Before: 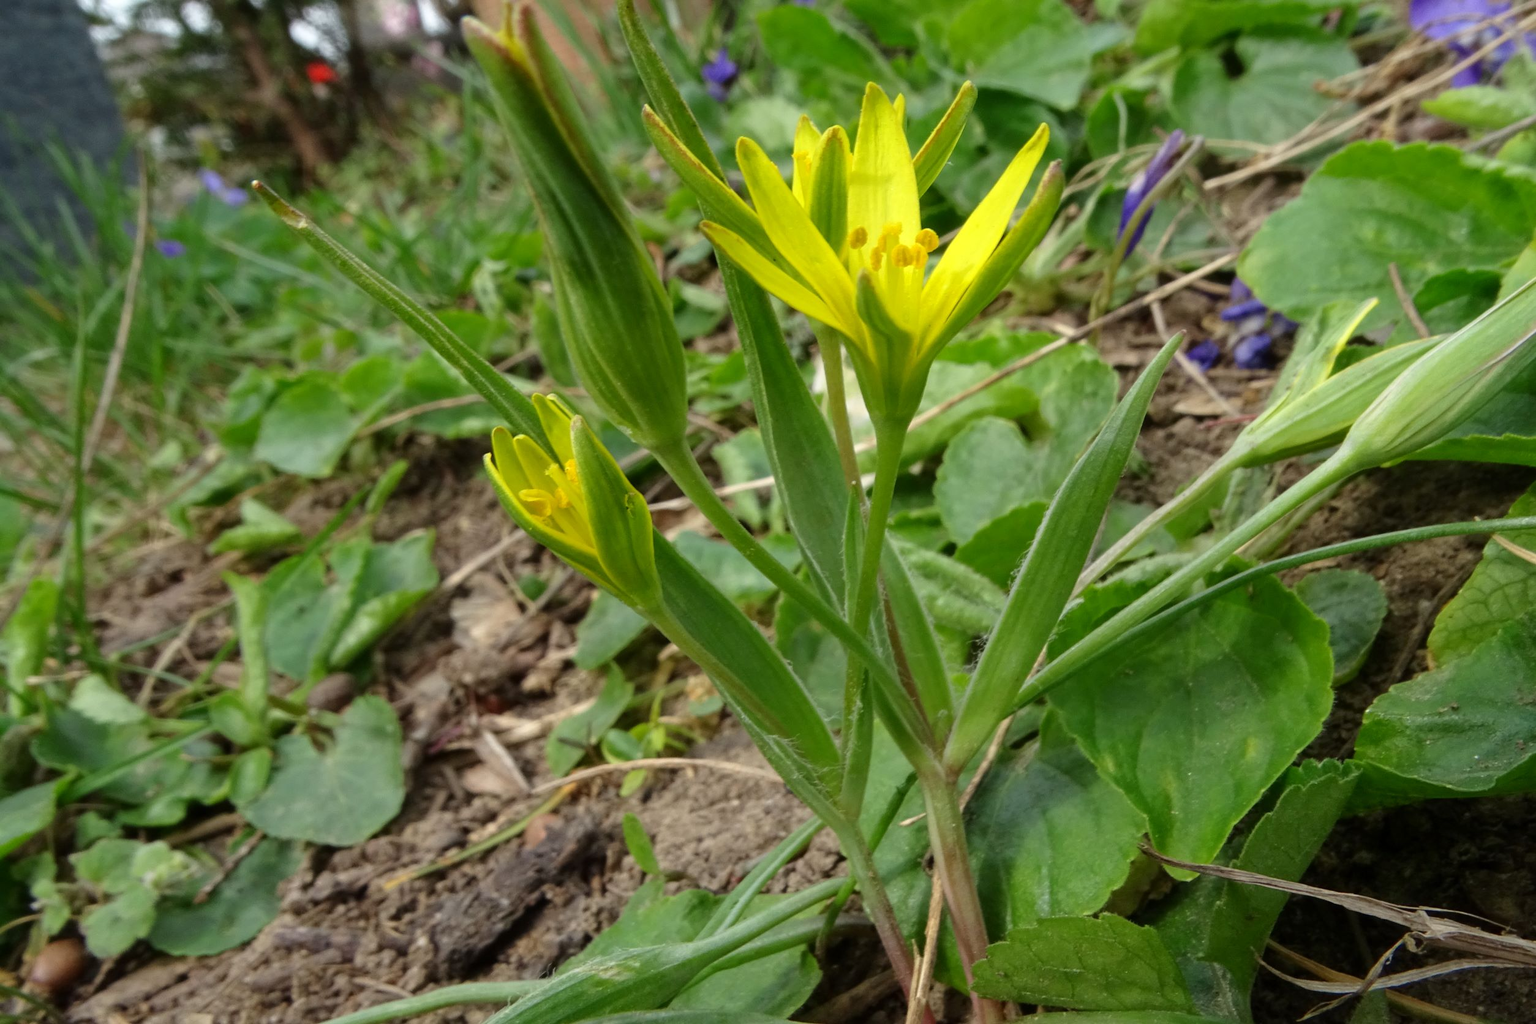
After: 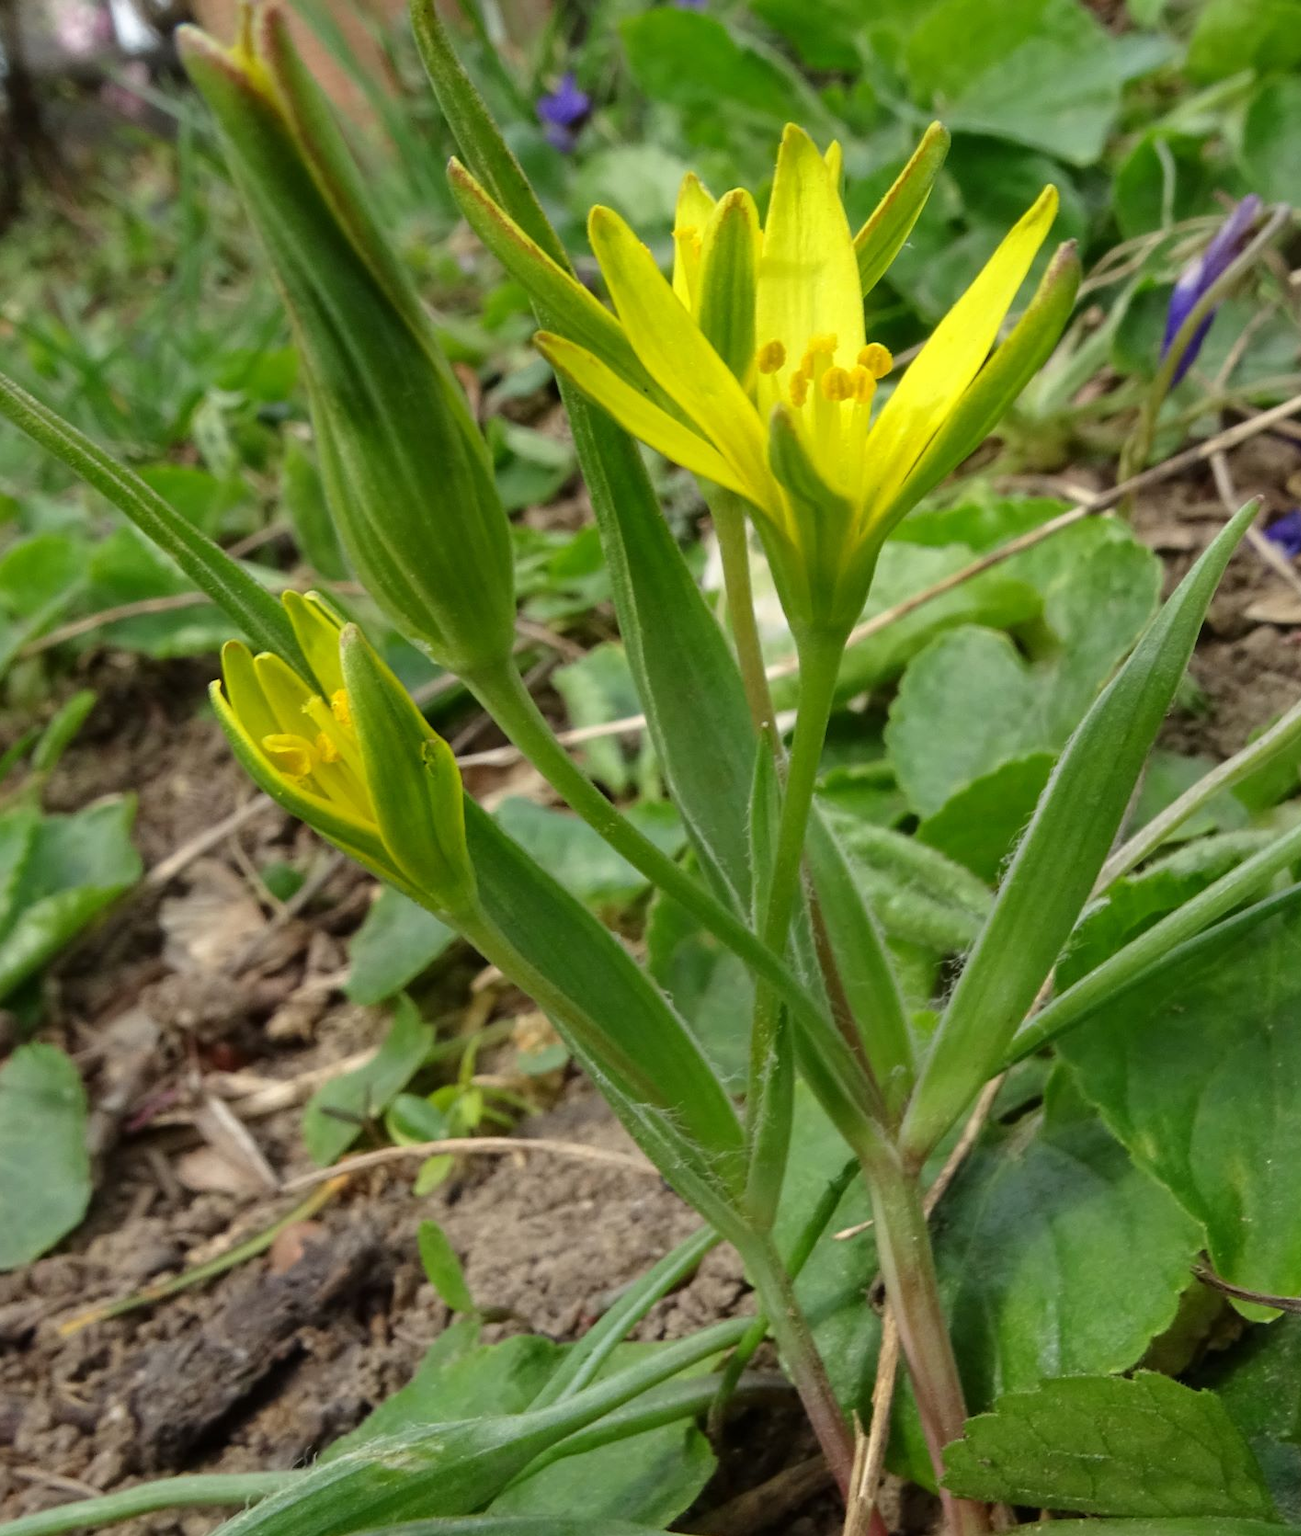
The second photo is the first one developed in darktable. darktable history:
crop and rotate: left 22.428%, right 21.074%
